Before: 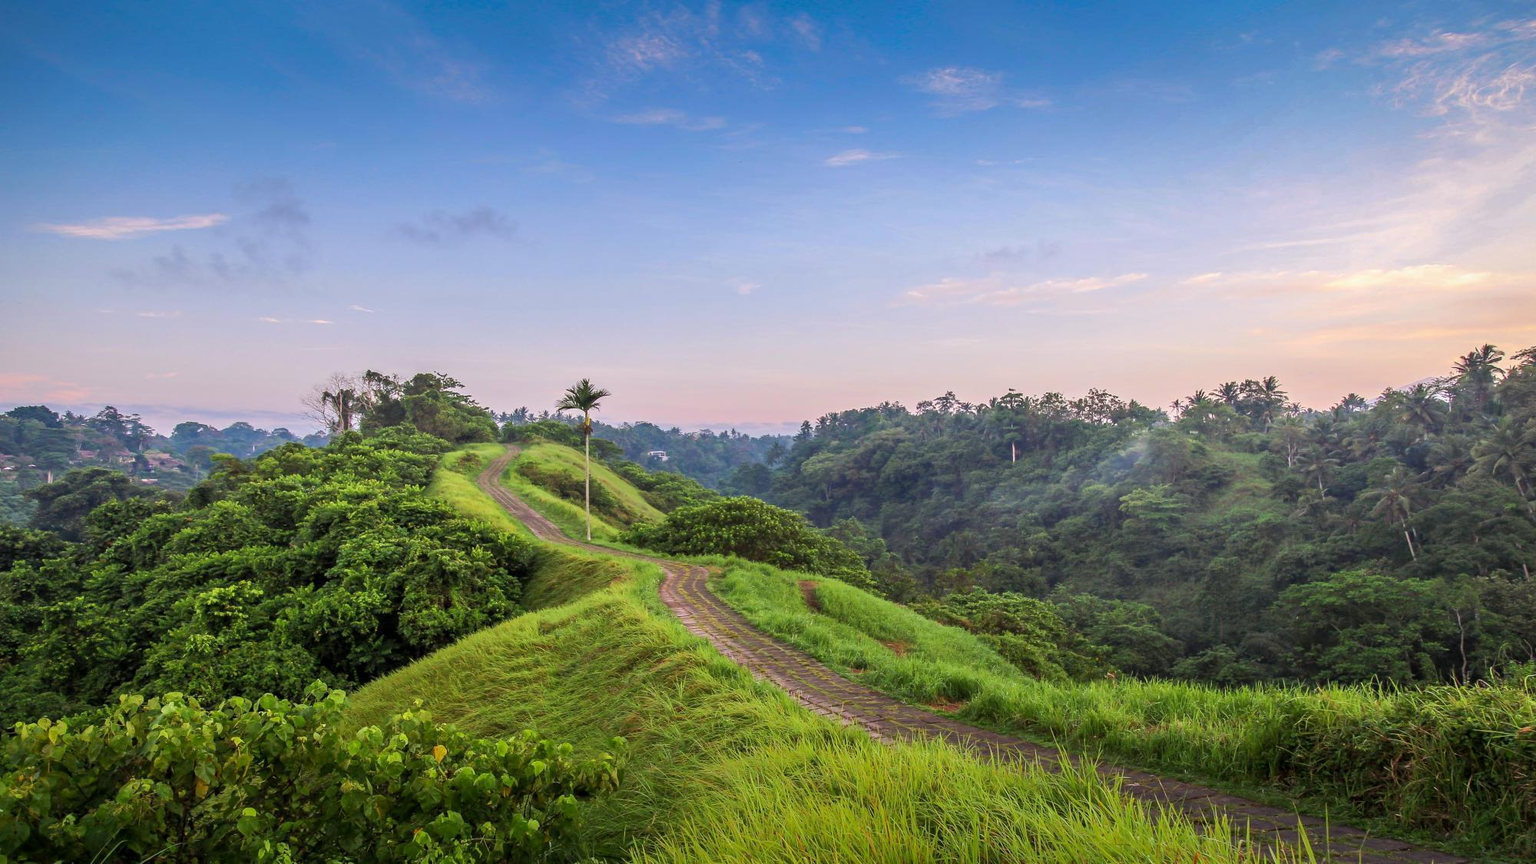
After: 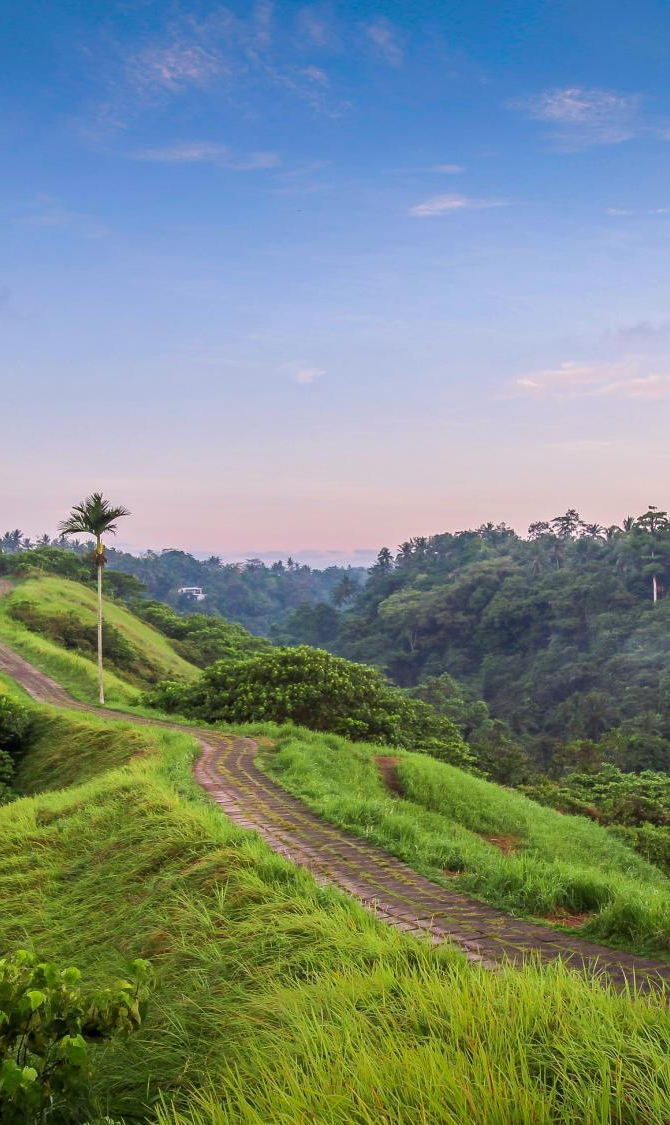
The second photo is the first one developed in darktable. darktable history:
crop: left 33.278%, right 33.213%
